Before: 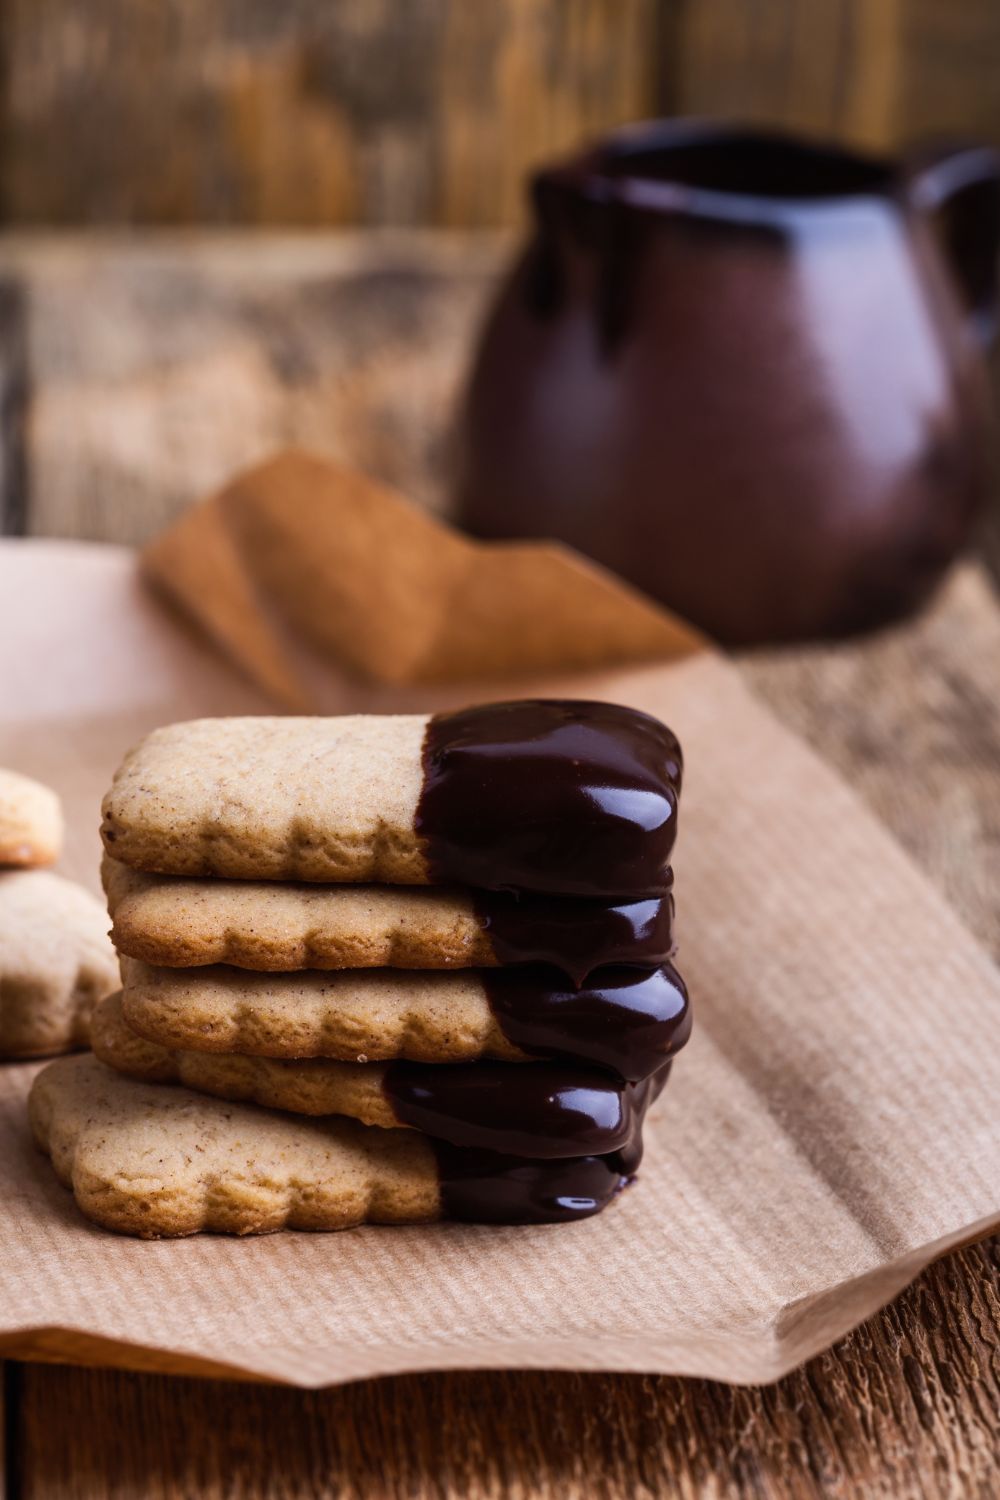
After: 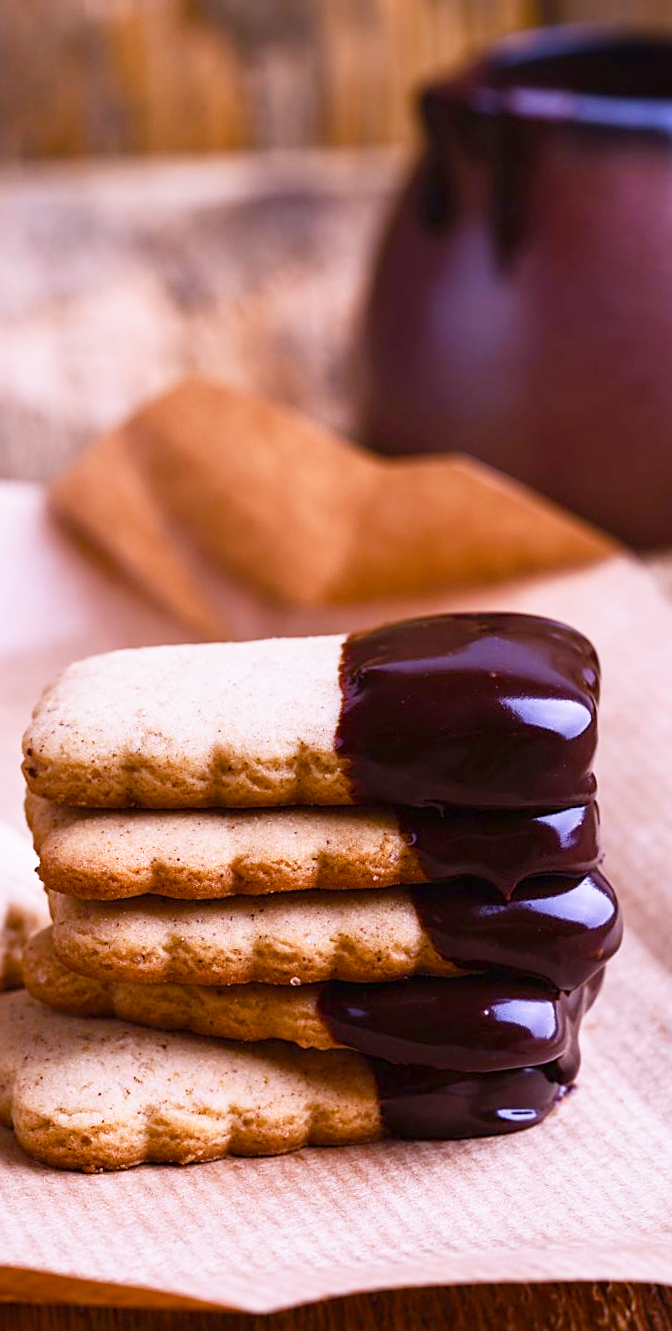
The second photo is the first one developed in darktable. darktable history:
rotate and perspective: rotation -3°, crop left 0.031, crop right 0.968, crop top 0.07, crop bottom 0.93
exposure: exposure 0.236 EV, compensate highlight preservation false
crop and rotate: left 8.786%, right 24.548%
white balance: red 1.042, blue 1.17
base curve: curves: ch0 [(0, 0) (0.579, 0.807) (1, 1)], preserve colors none
color balance rgb: shadows lift › chroma 1%, shadows lift › hue 113°, highlights gain › chroma 0.2%, highlights gain › hue 333°, perceptual saturation grading › global saturation 20%, perceptual saturation grading › highlights -50%, perceptual saturation grading › shadows 25%, contrast -10%
sharpen: on, module defaults
